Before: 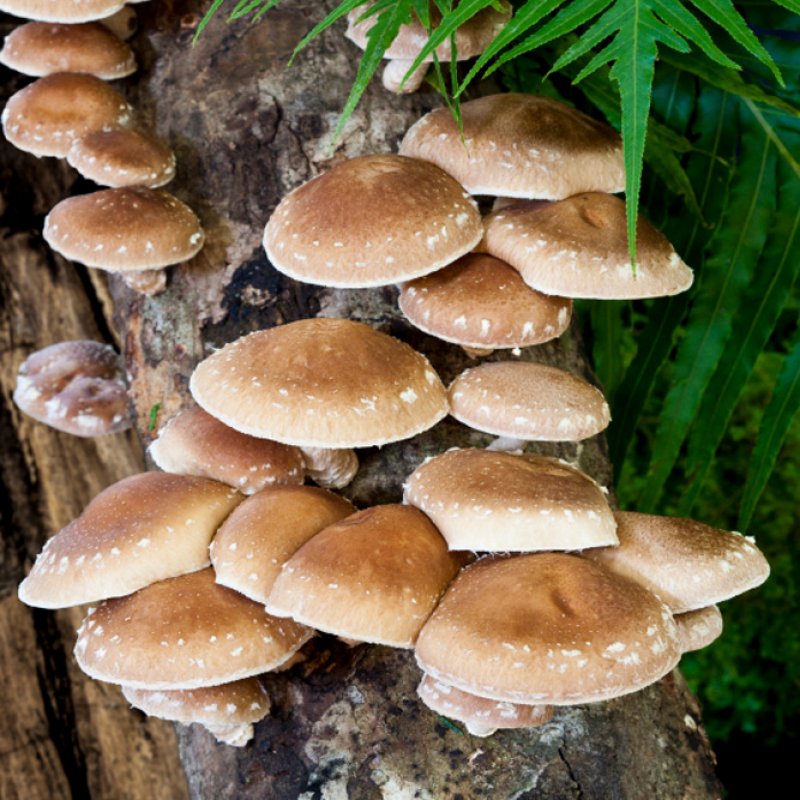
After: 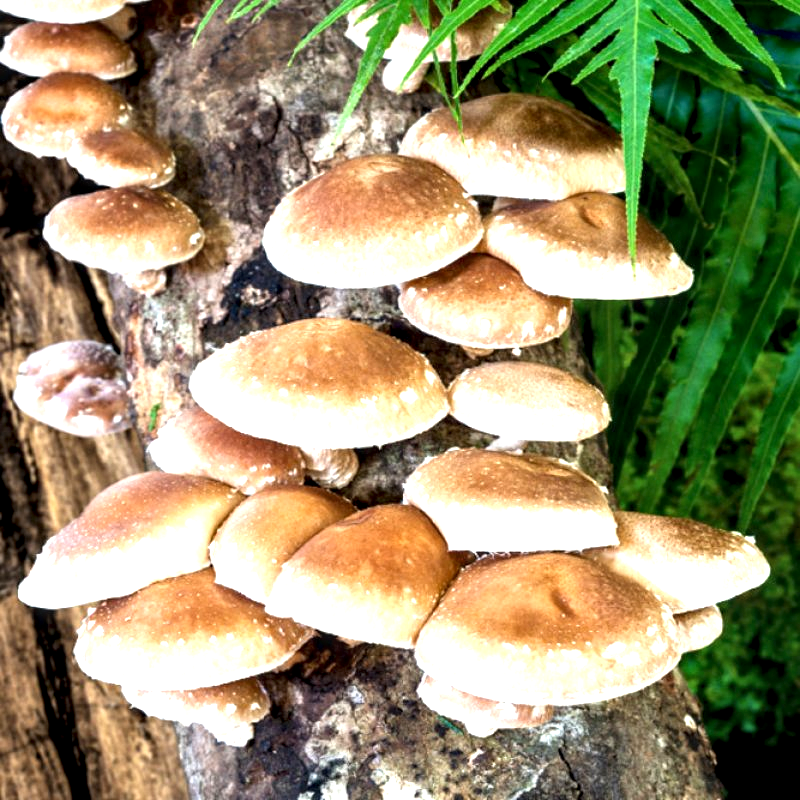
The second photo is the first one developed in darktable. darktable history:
local contrast: detail 134%, midtone range 0.746
exposure: black level correction 0, exposure 1.102 EV, compensate exposure bias true, compensate highlight preservation false
